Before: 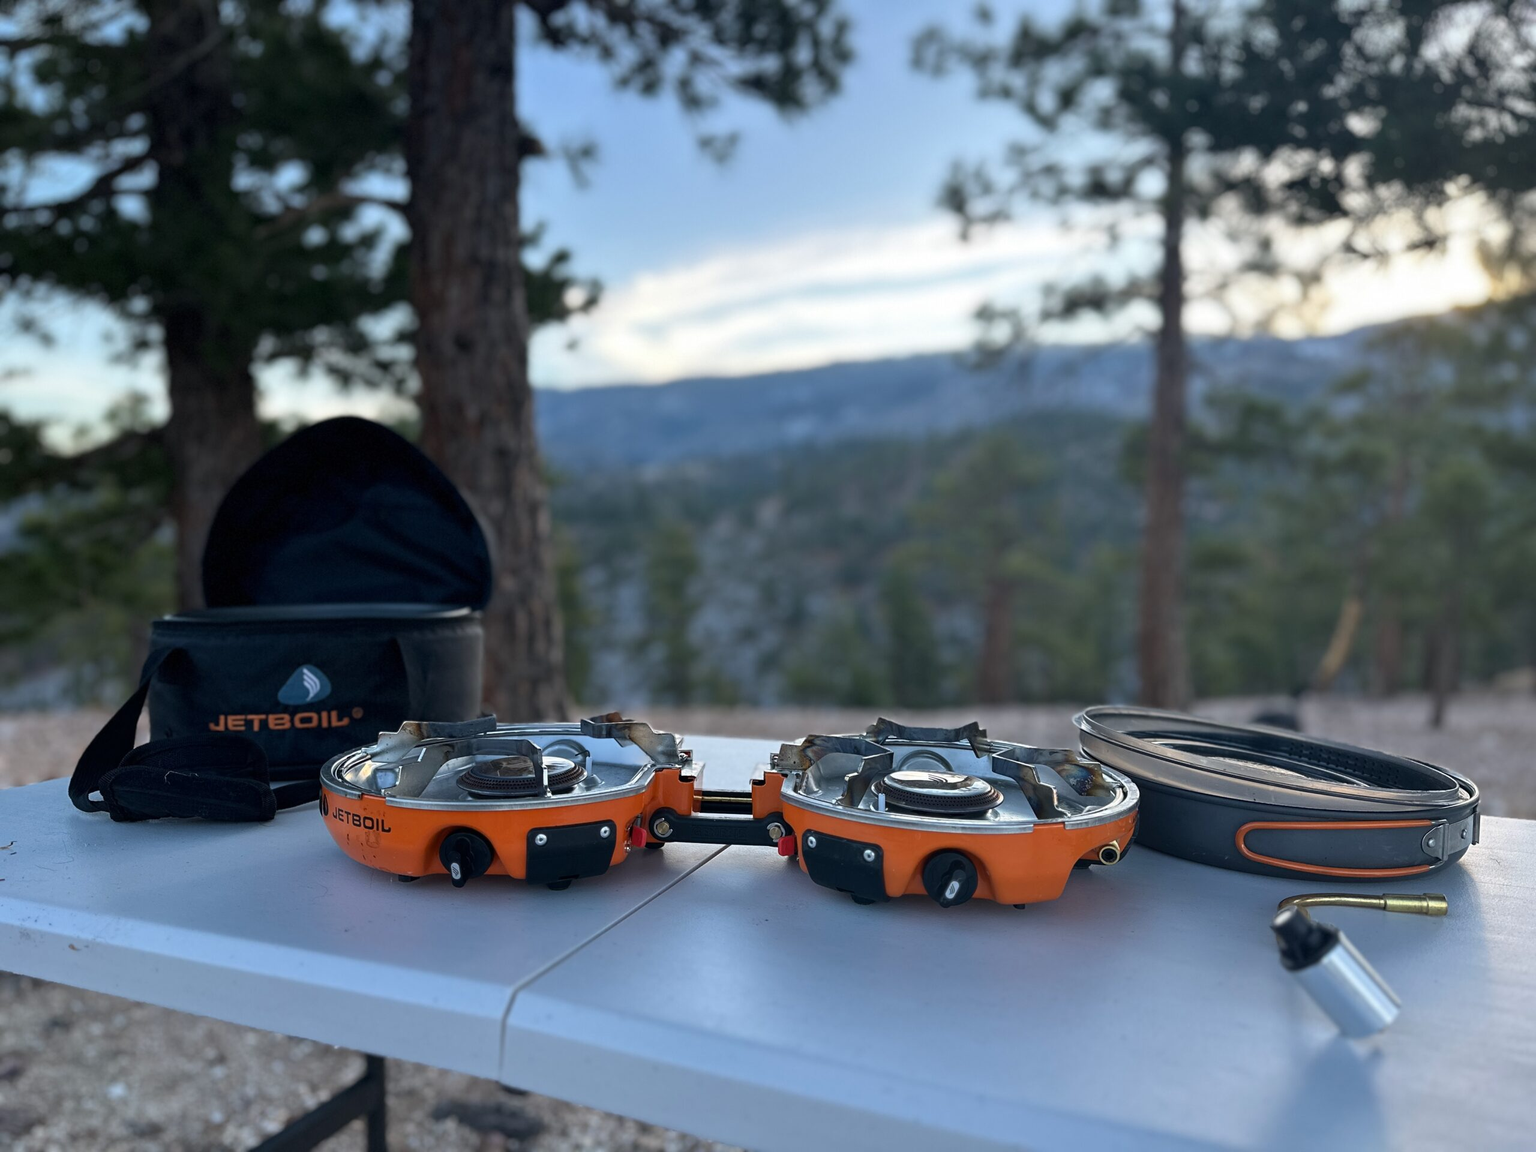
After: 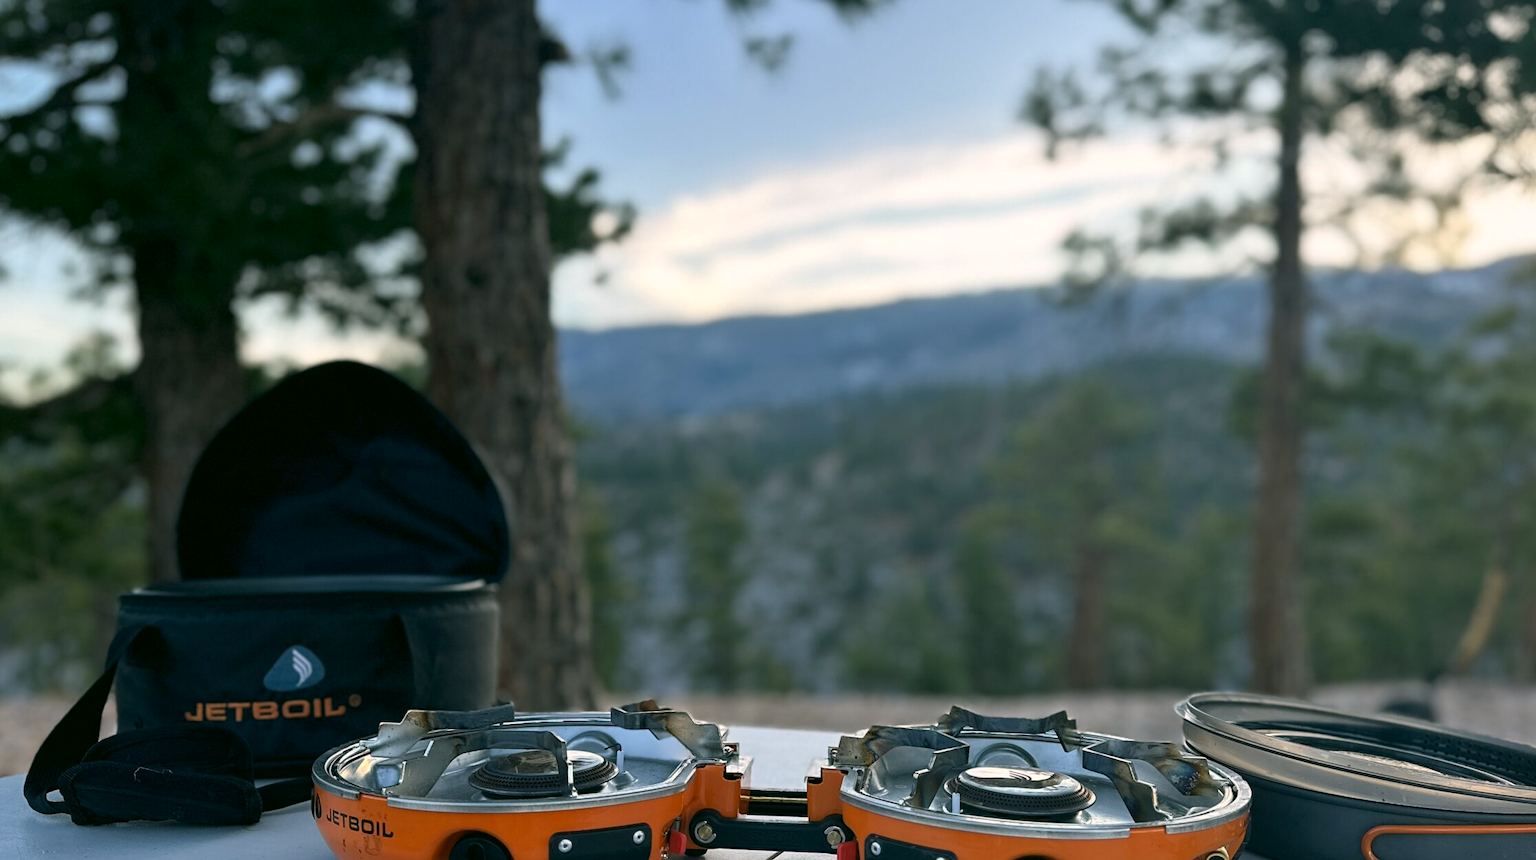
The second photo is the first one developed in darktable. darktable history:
color correction: highlights a* 4.01, highlights b* 4.98, shadows a* -7.52, shadows b* 4.61
crop: left 3.133%, top 8.873%, right 9.636%, bottom 25.936%
